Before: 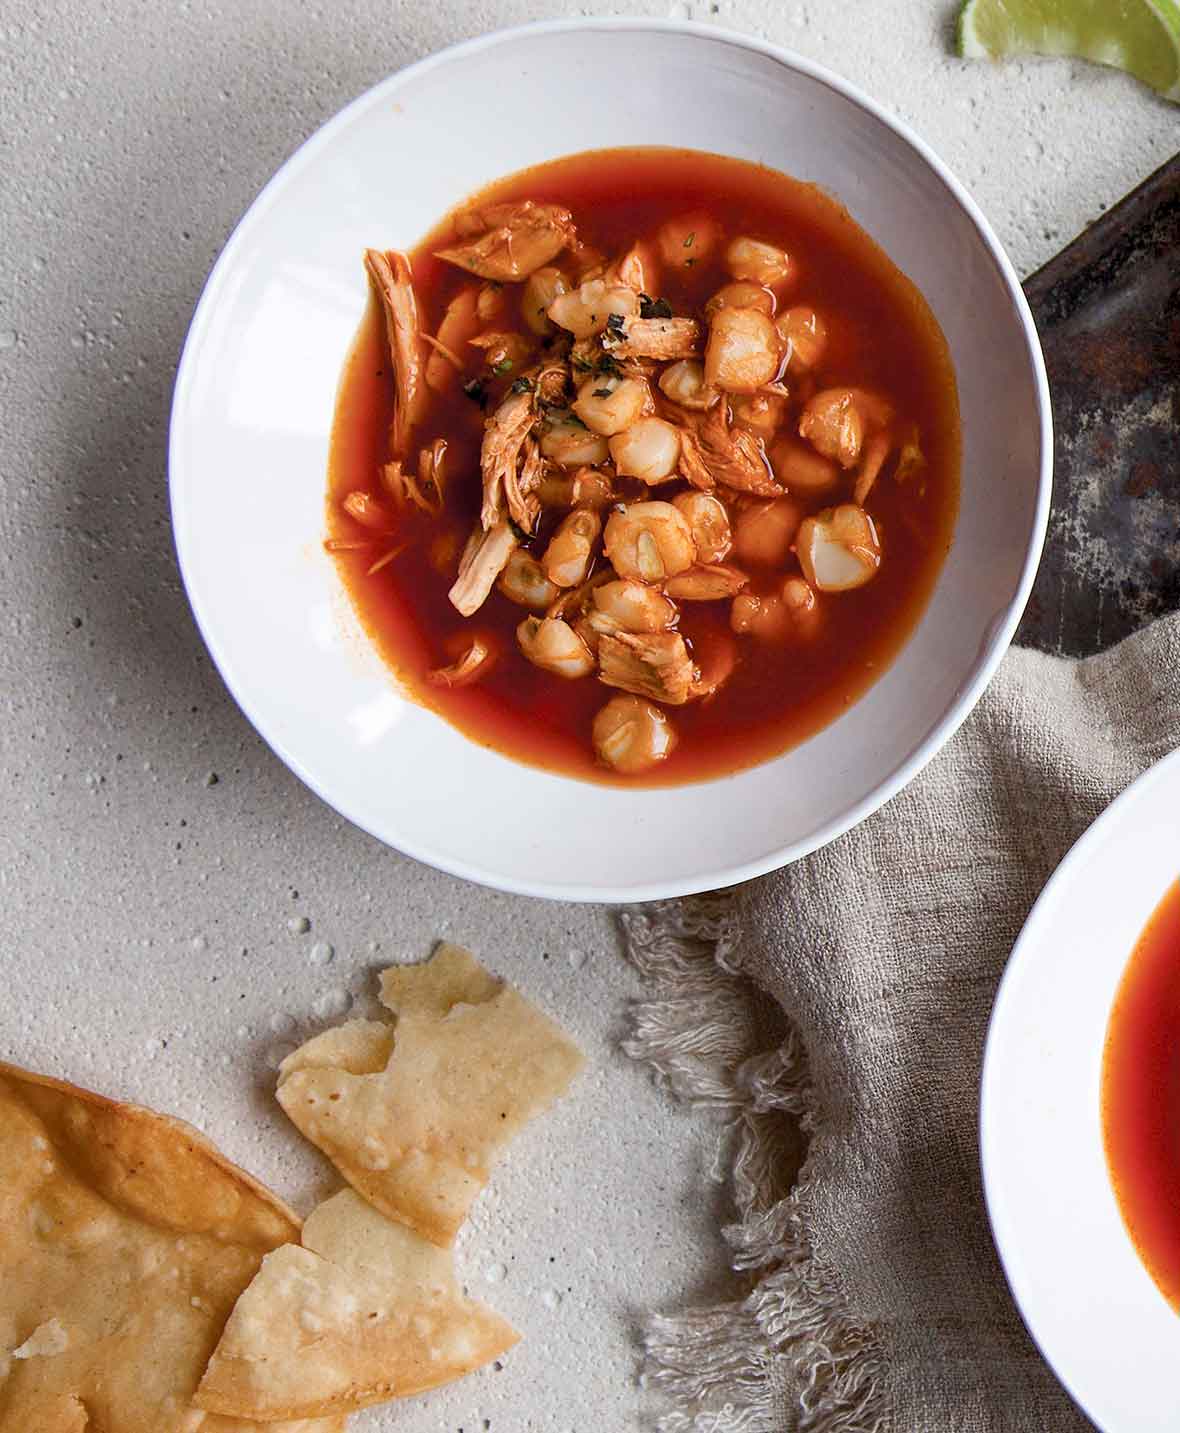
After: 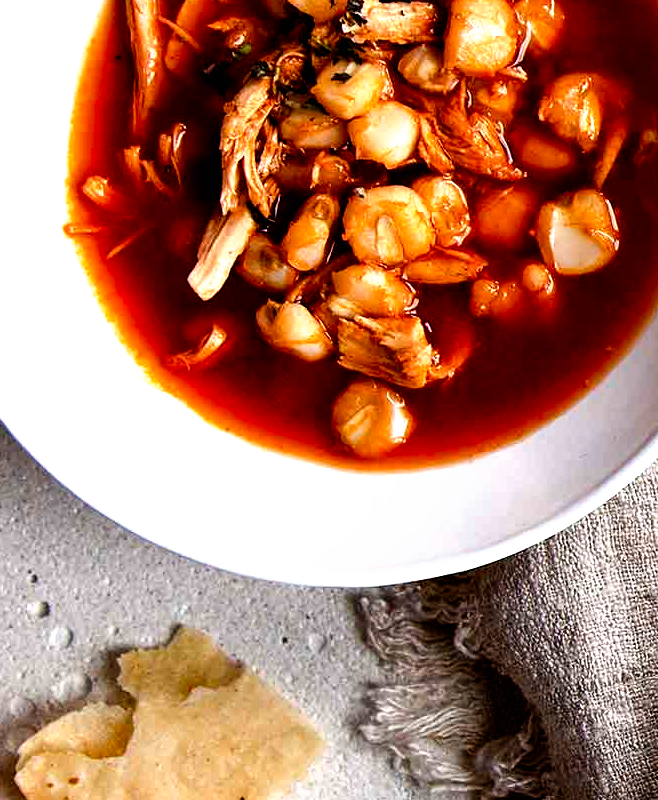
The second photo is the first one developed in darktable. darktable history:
crop and rotate: left 22.13%, top 22.054%, right 22.026%, bottom 22.102%
filmic rgb: black relative exposure -8.2 EV, white relative exposure 2.2 EV, threshold 3 EV, hardness 7.11, latitude 85.74%, contrast 1.696, highlights saturation mix -4%, shadows ↔ highlights balance -2.69%, preserve chrominance no, color science v5 (2021), contrast in shadows safe, contrast in highlights safe, enable highlight reconstruction true
